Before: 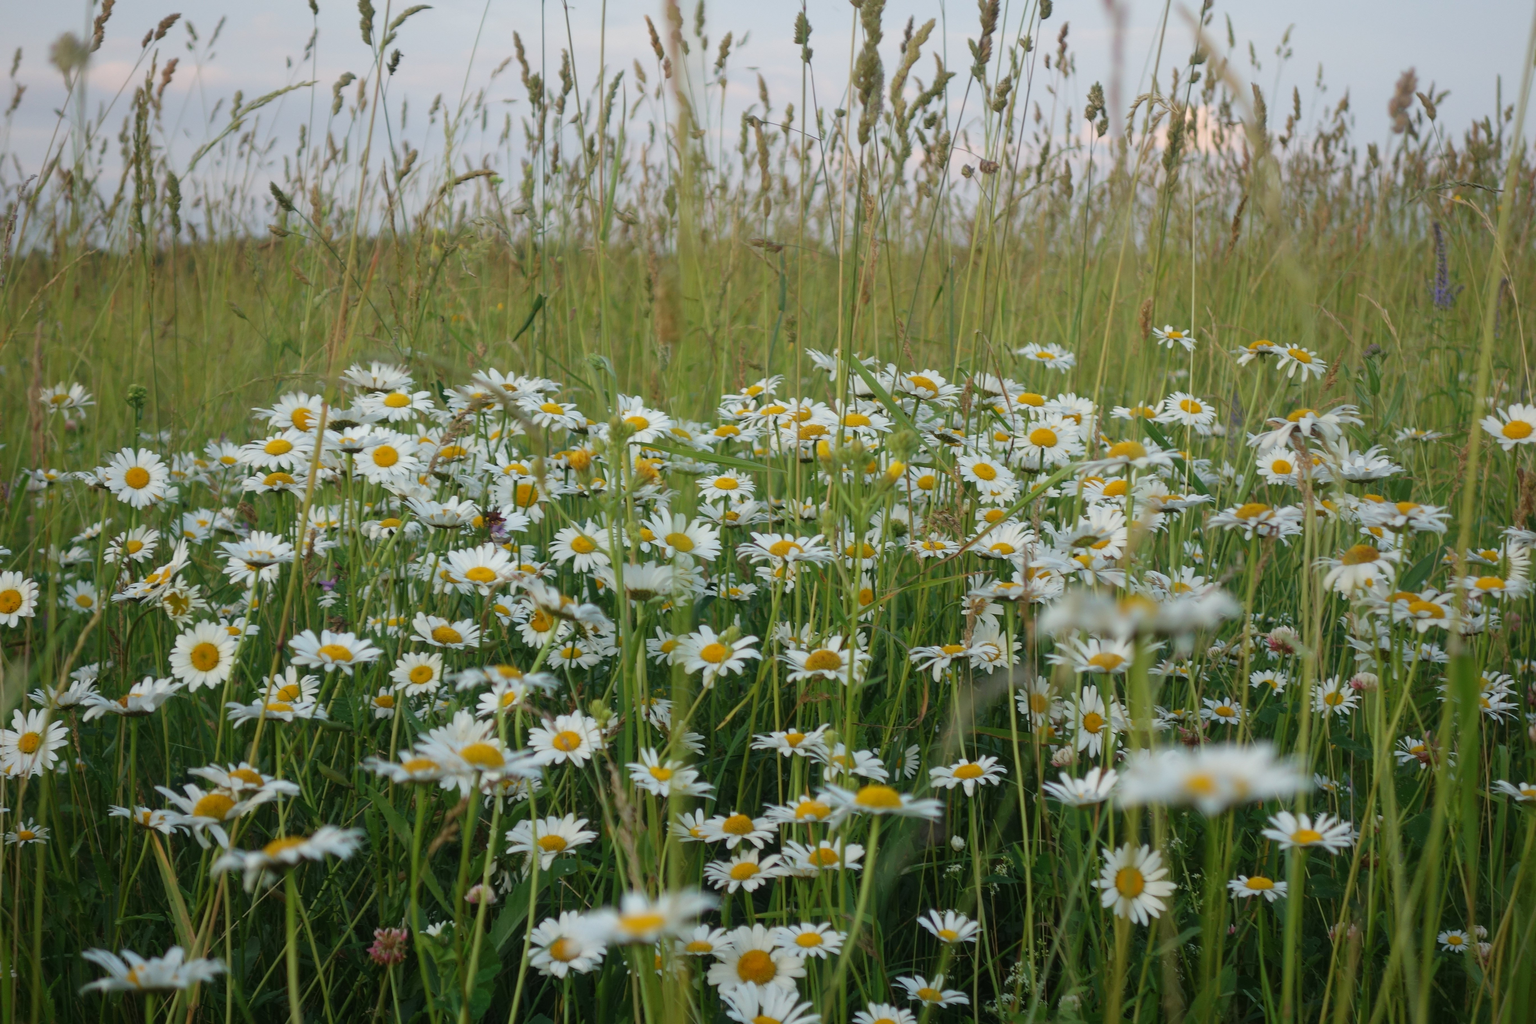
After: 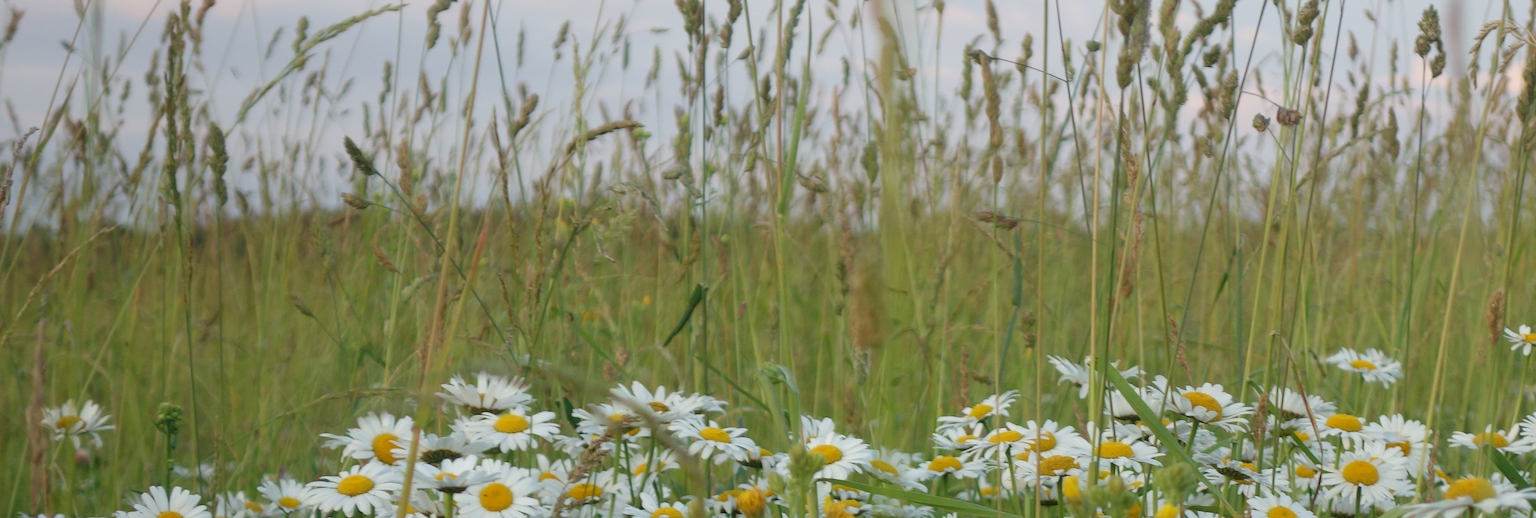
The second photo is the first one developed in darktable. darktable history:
crop: left 0.533%, top 7.628%, right 23.34%, bottom 53.85%
